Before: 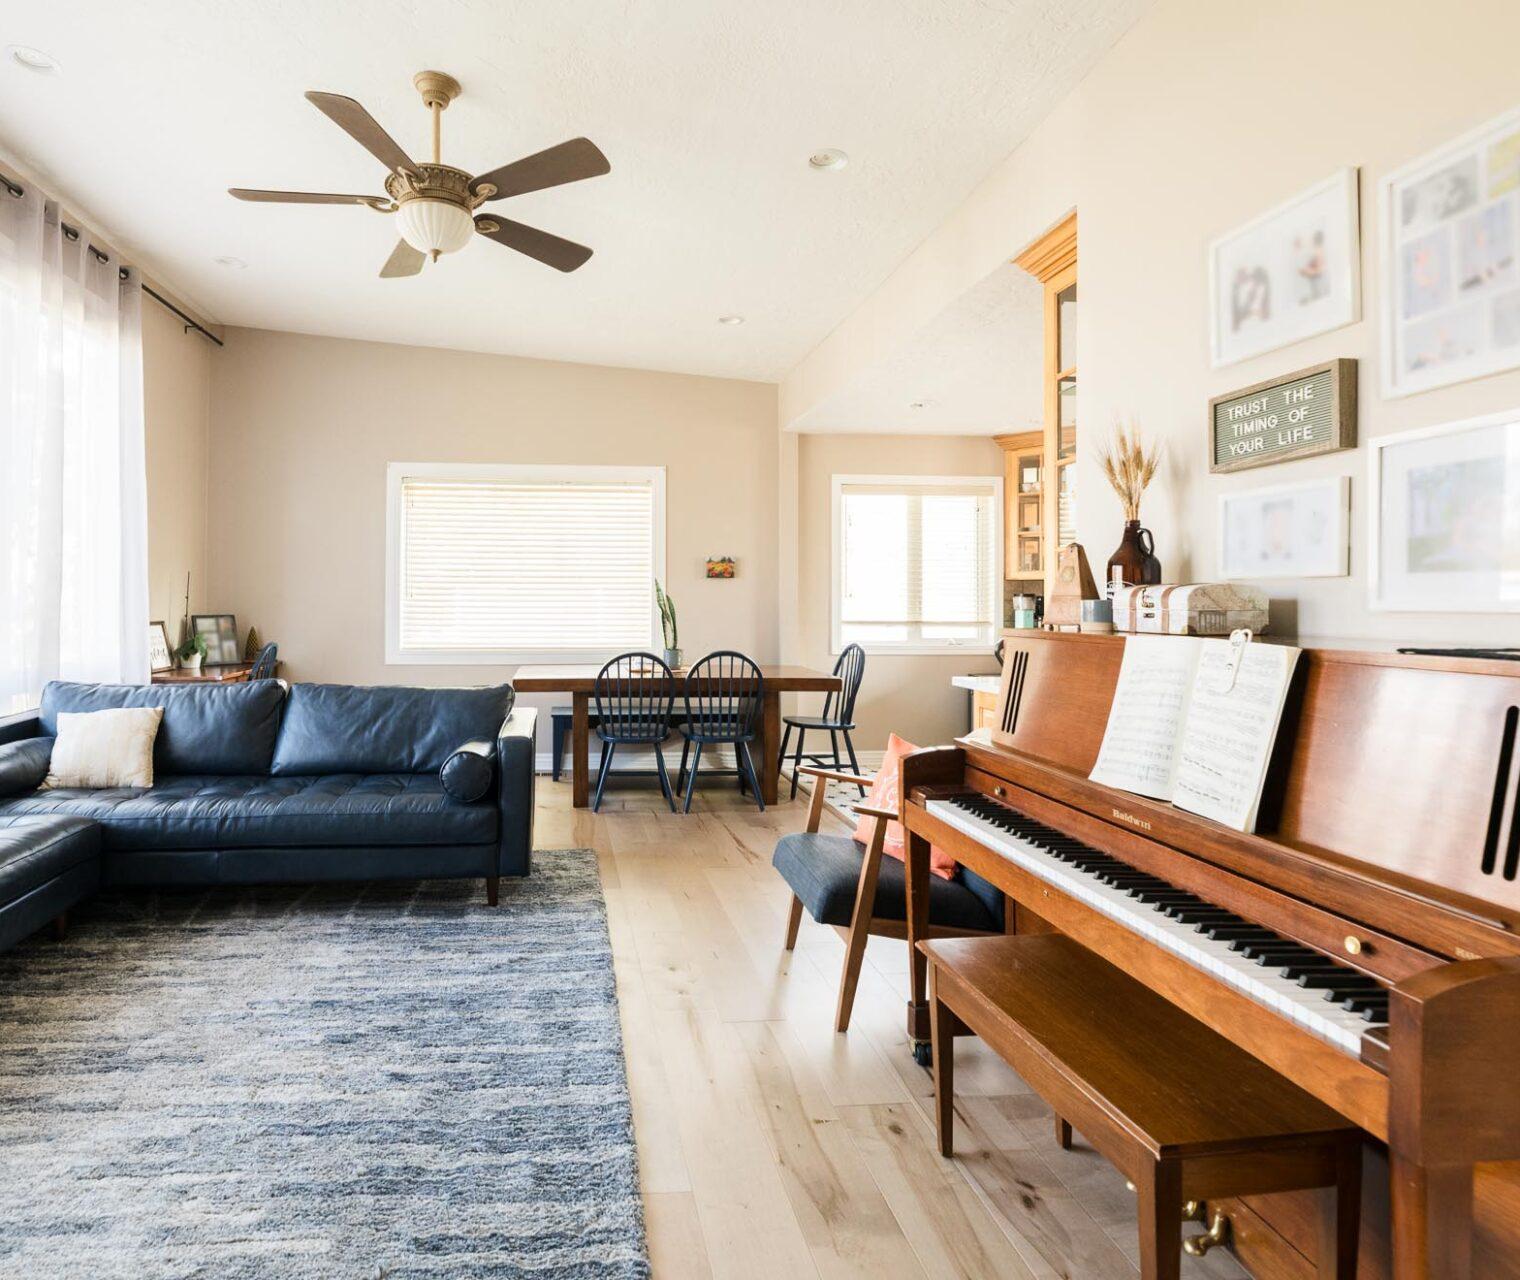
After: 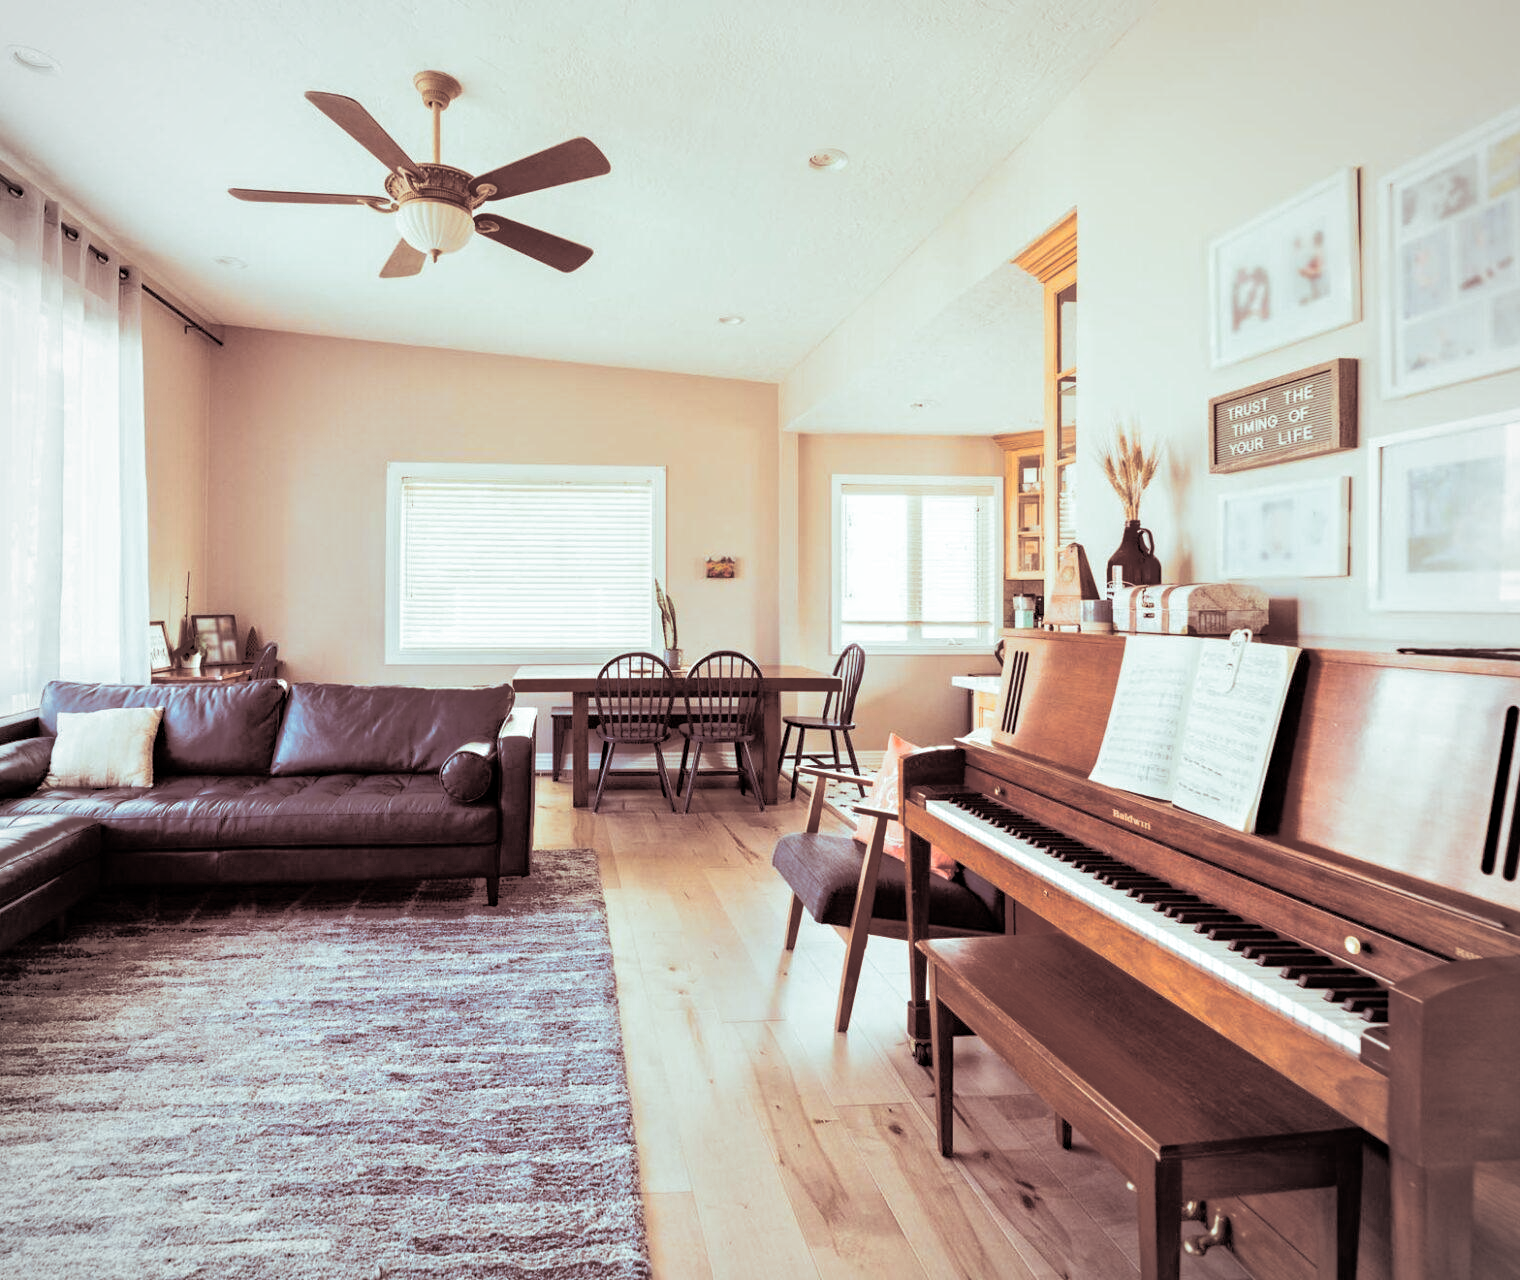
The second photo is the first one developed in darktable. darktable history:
vignetting: brightness -0.167
haze removal: compatibility mode true, adaptive false
tone equalizer: -8 EV -0.528 EV, -7 EV -0.319 EV, -6 EV -0.083 EV, -5 EV 0.413 EV, -4 EV 0.985 EV, -3 EV 0.791 EV, -2 EV -0.01 EV, -1 EV 0.14 EV, +0 EV -0.012 EV, smoothing 1
split-toning: shadows › saturation 0.3, highlights › hue 180°, highlights › saturation 0.3, compress 0%
